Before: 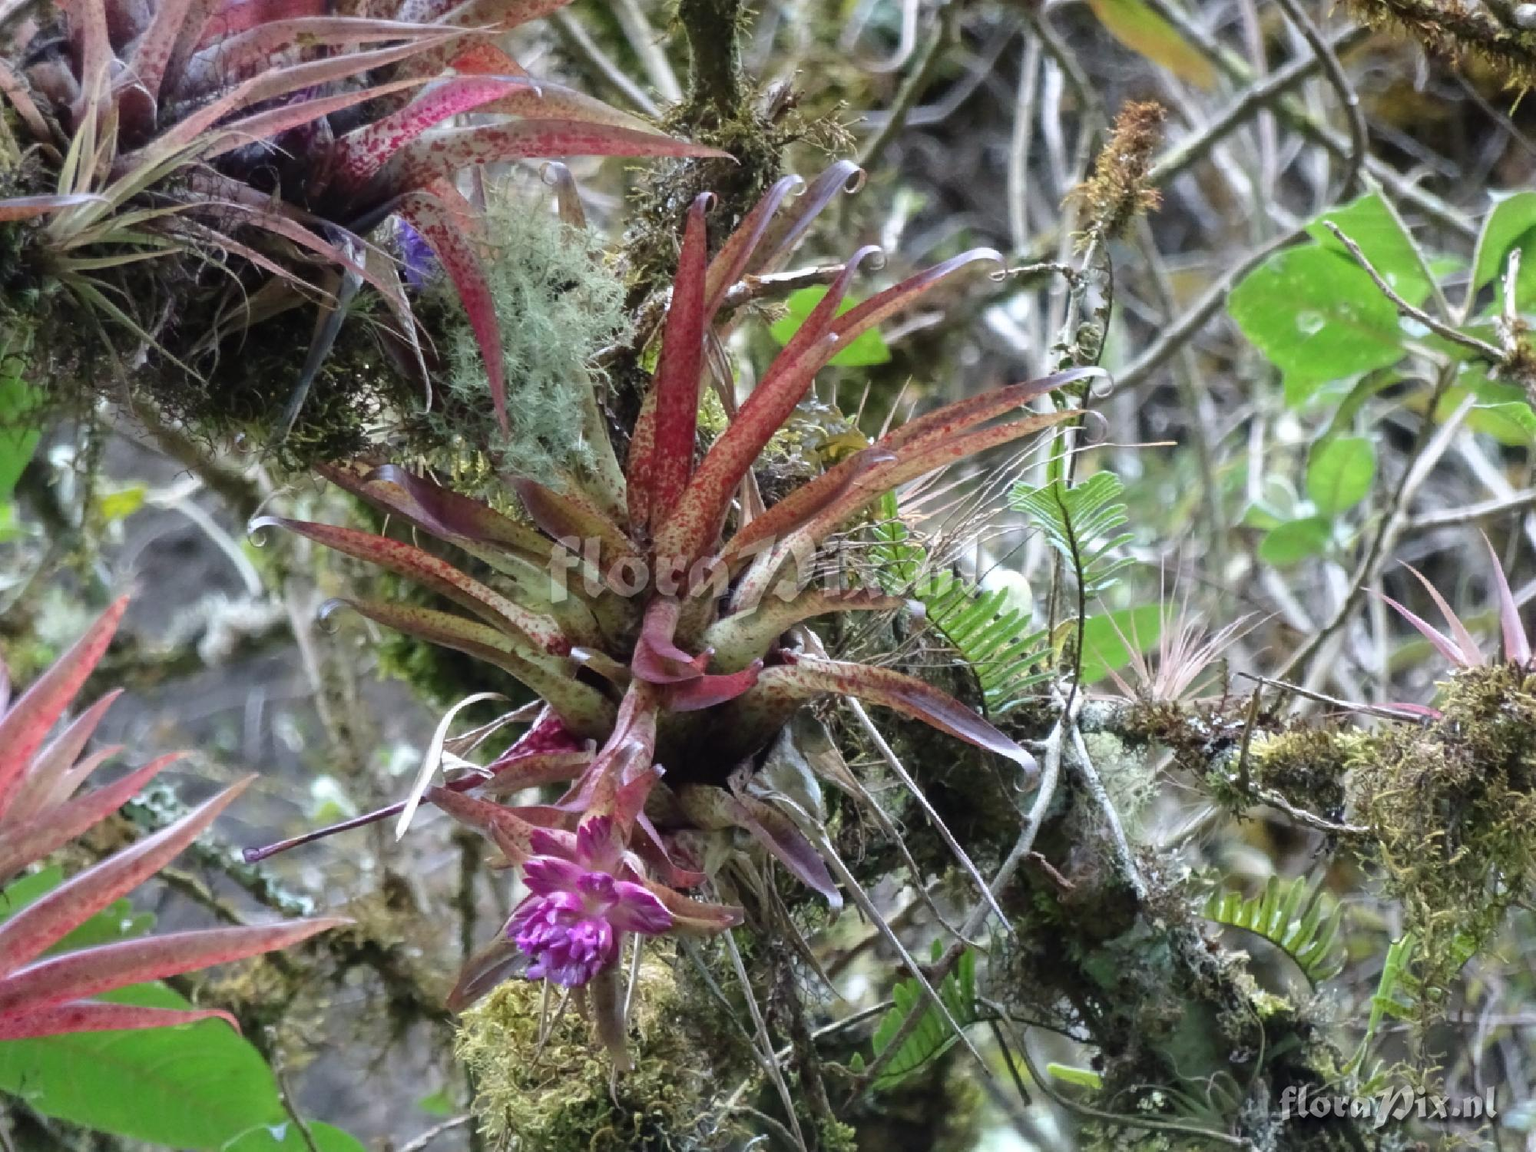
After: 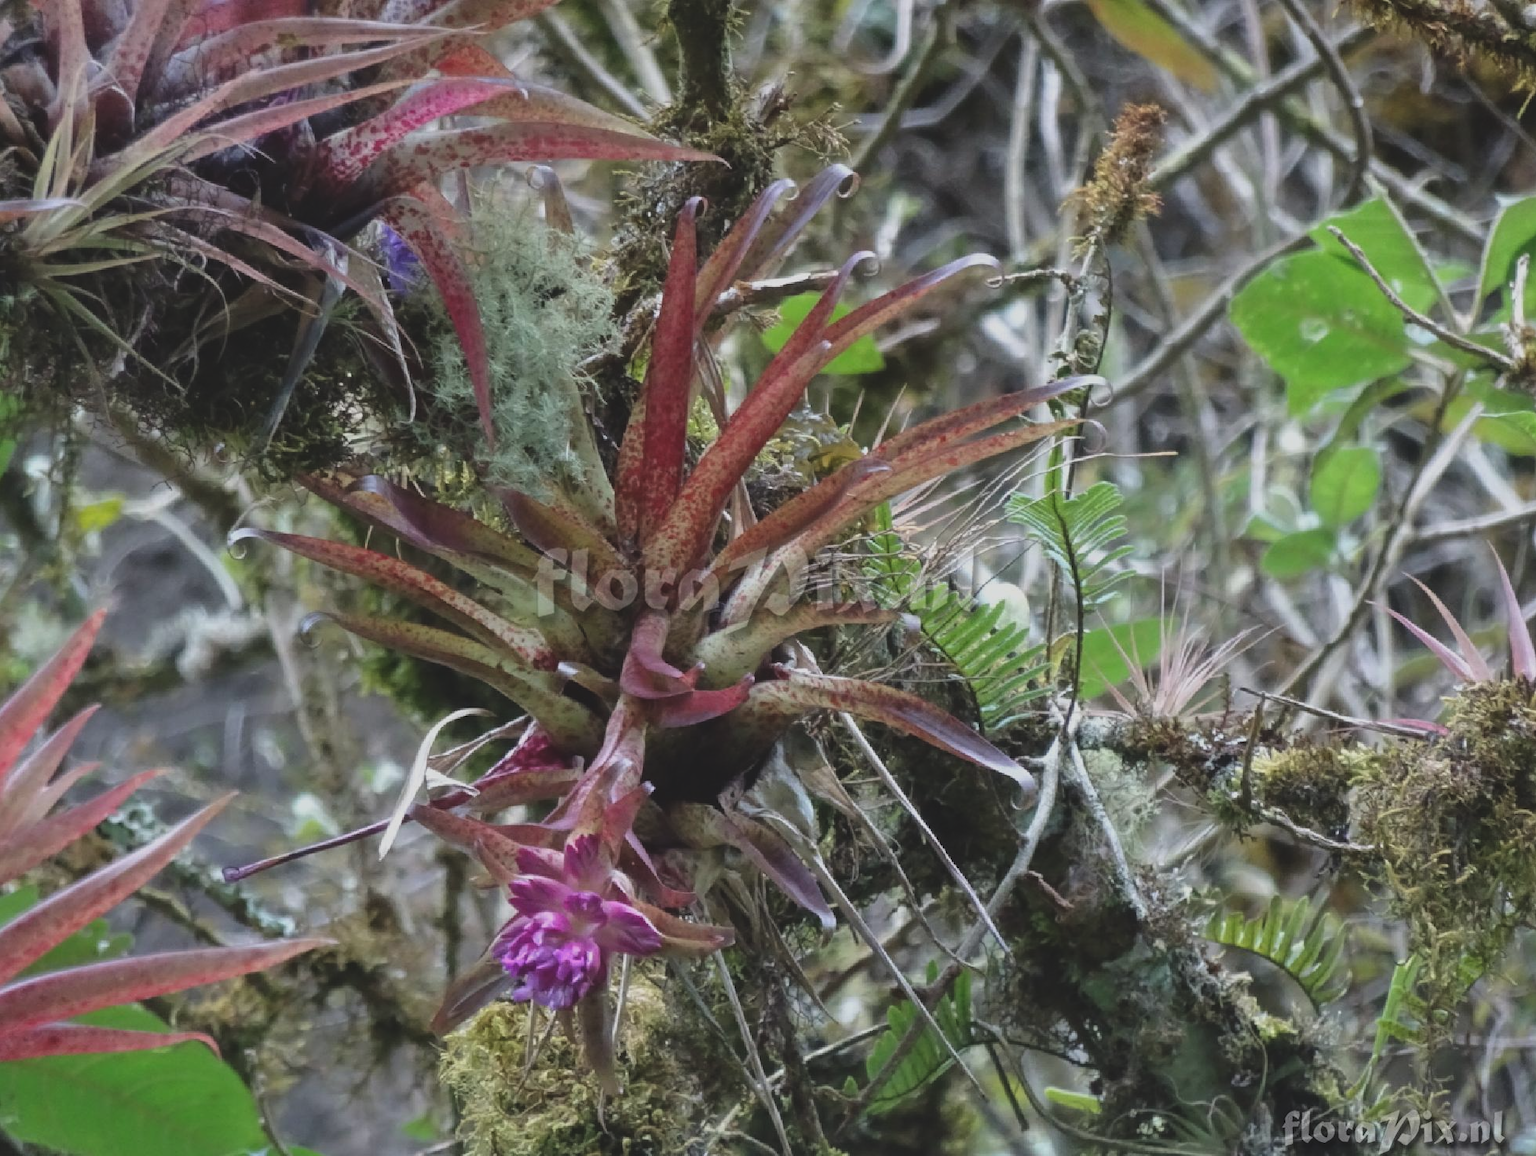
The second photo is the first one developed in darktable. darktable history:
exposure: black level correction -0.015, exposure -0.502 EV, compensate highlight preservation false
crop and rotate: left 1.68%, right 0.517%, bottom 1.76%
shadows and highlights: shadows 36.2, highlights -27.51, soften with gaussian
